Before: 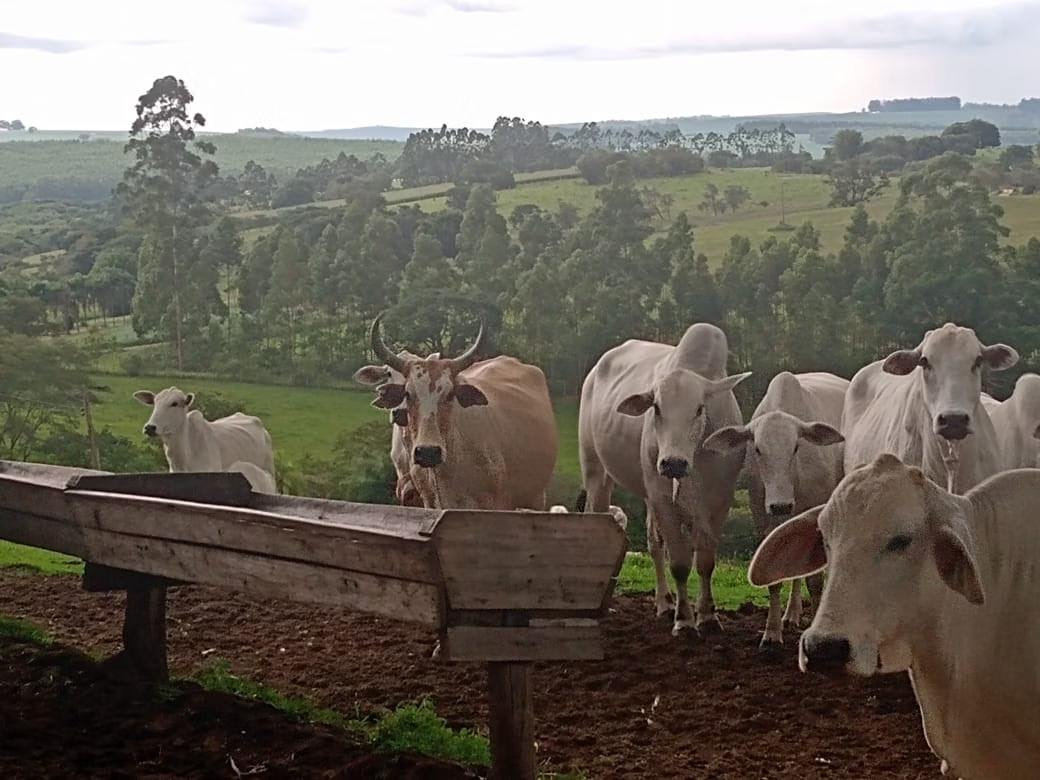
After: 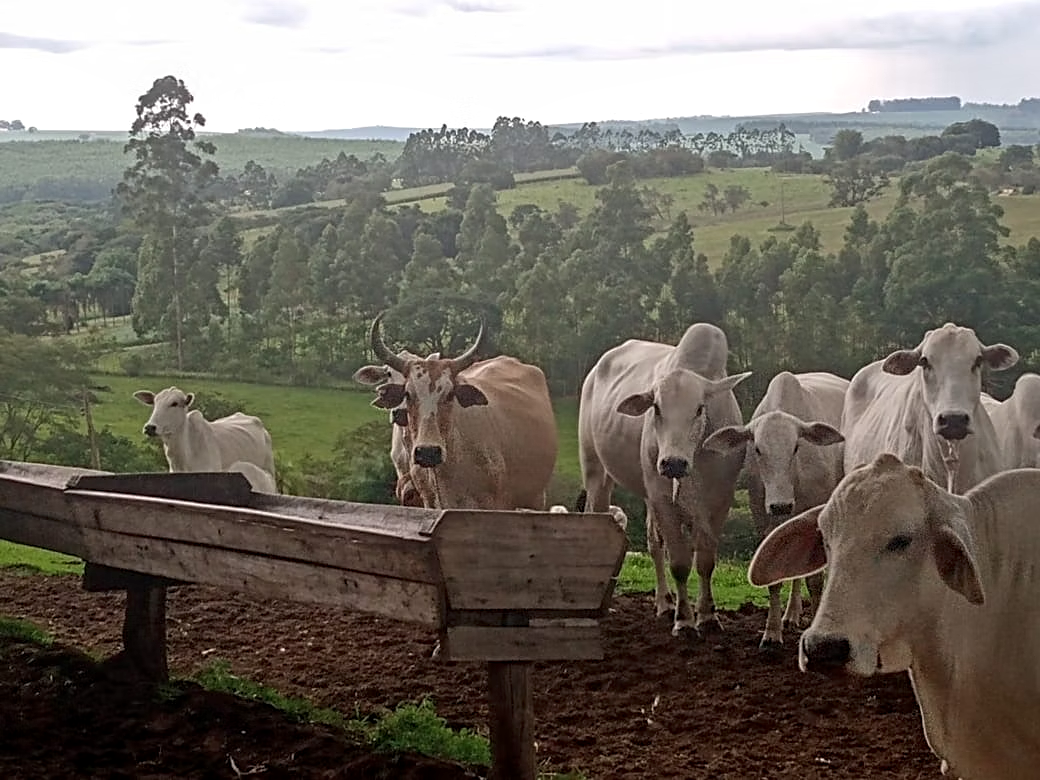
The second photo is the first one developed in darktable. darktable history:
local contrast: on, module defaults
sharpen: amount 0.21
